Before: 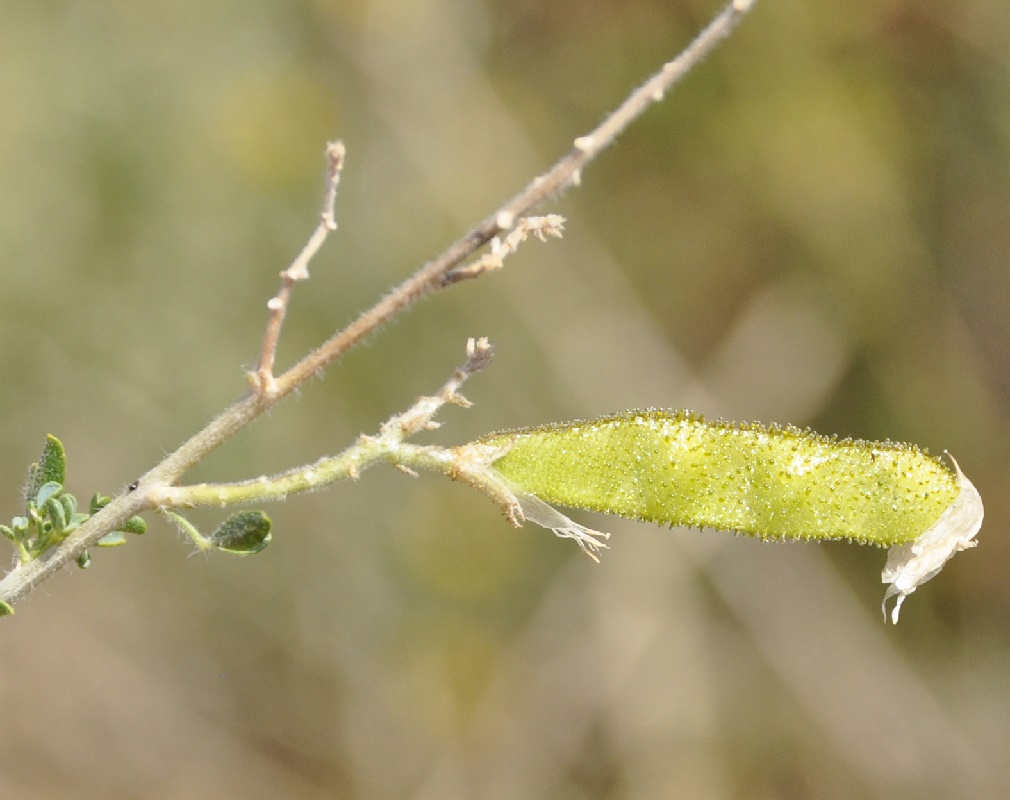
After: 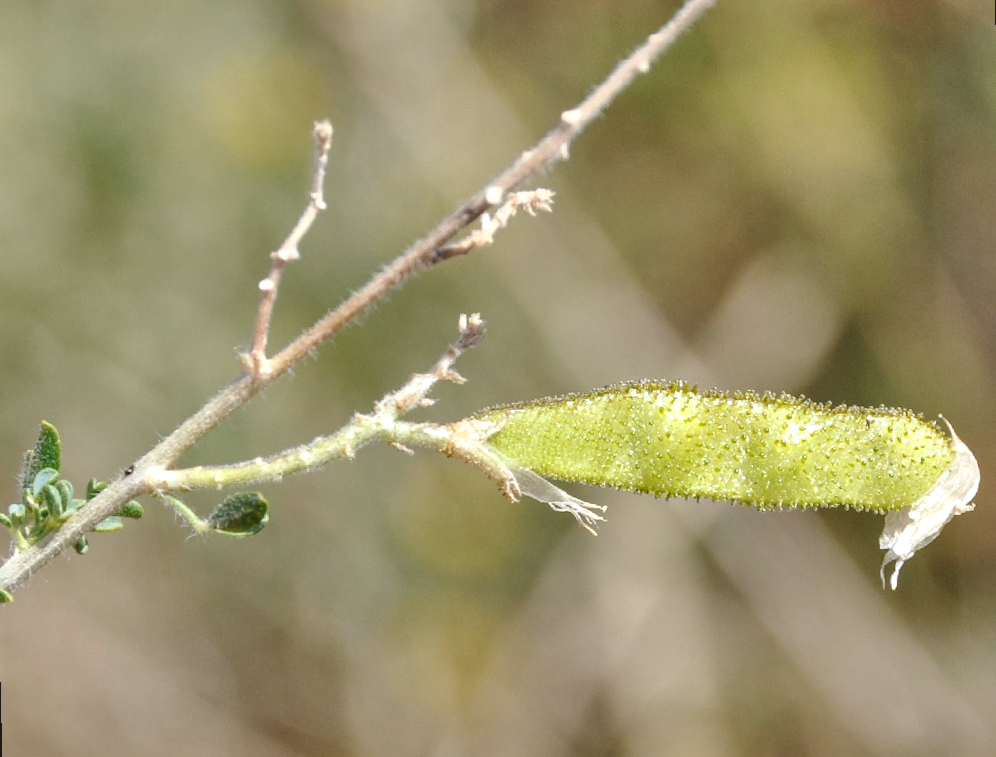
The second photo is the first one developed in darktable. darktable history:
tone curve: curves: ch0 [(0, 0) (0.003, 0.018) (0.011, 0.019) (0.025, 0.02) (0.044, 0.024) (0.069, 0.034) (0.1, 0.049) (0.136, 0.082) (0.177, 0.136) (0.224, 0.196) (0.277, 0.263) (0.335, 0.329) (0.399, 0.401) (0.468, 0.473) (0.543, 0.546) (0.623, 0.625) (0.709, 0.698) (0.801, 0.779) (0.898, 0.867) (1, 1)], preserve colors none
crop: top 1.049%, right 0.001%
exposure: black level correction -0.03, compensate highlight preservation false
shadows and highlights: shadows 22.7, highlights -48.71, soften with gaussian
white balance: red 0.98, blue 1.034
local contrast: detail 150%
rotate and perspective: rotation -1.42°, crop left 0.016, crop right 0.984, crop top 0.035, crop bottom 0.965
